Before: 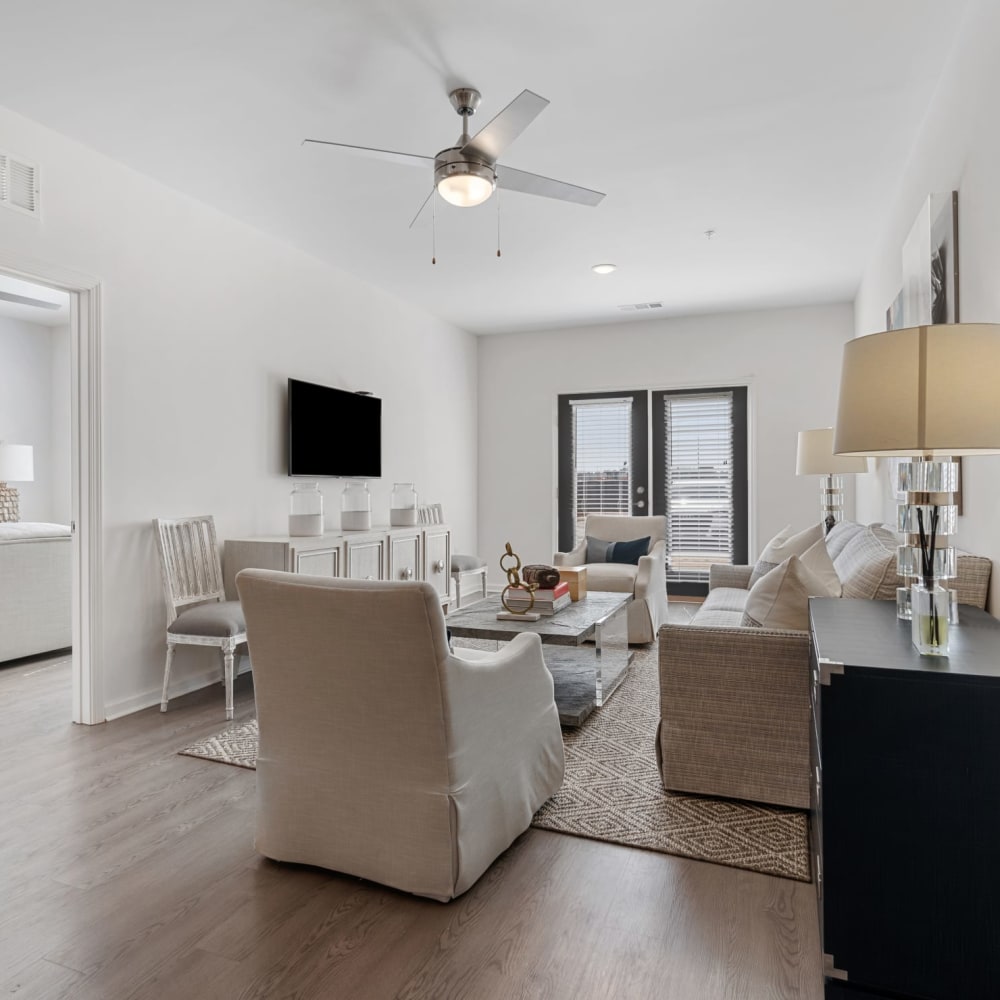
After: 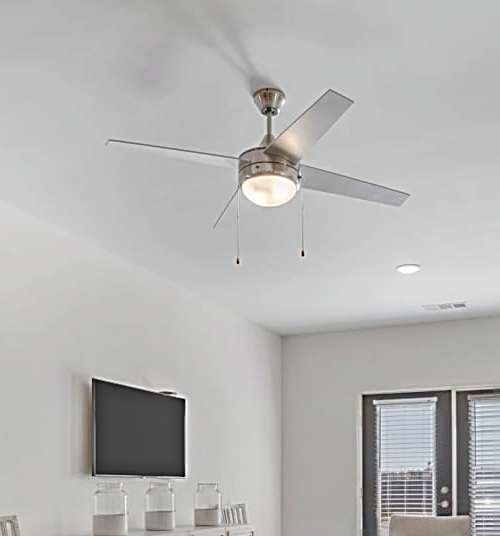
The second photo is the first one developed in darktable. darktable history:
local contrast: highlights 72%, shadows 11%, midtone range 0.19
sharpen: radius 2.557, amount 0.644
crop: left 19.636%, right 30.32%, bottom 46.348%
haze removal: strength 0.432, compatibility mode true, adaptive false
